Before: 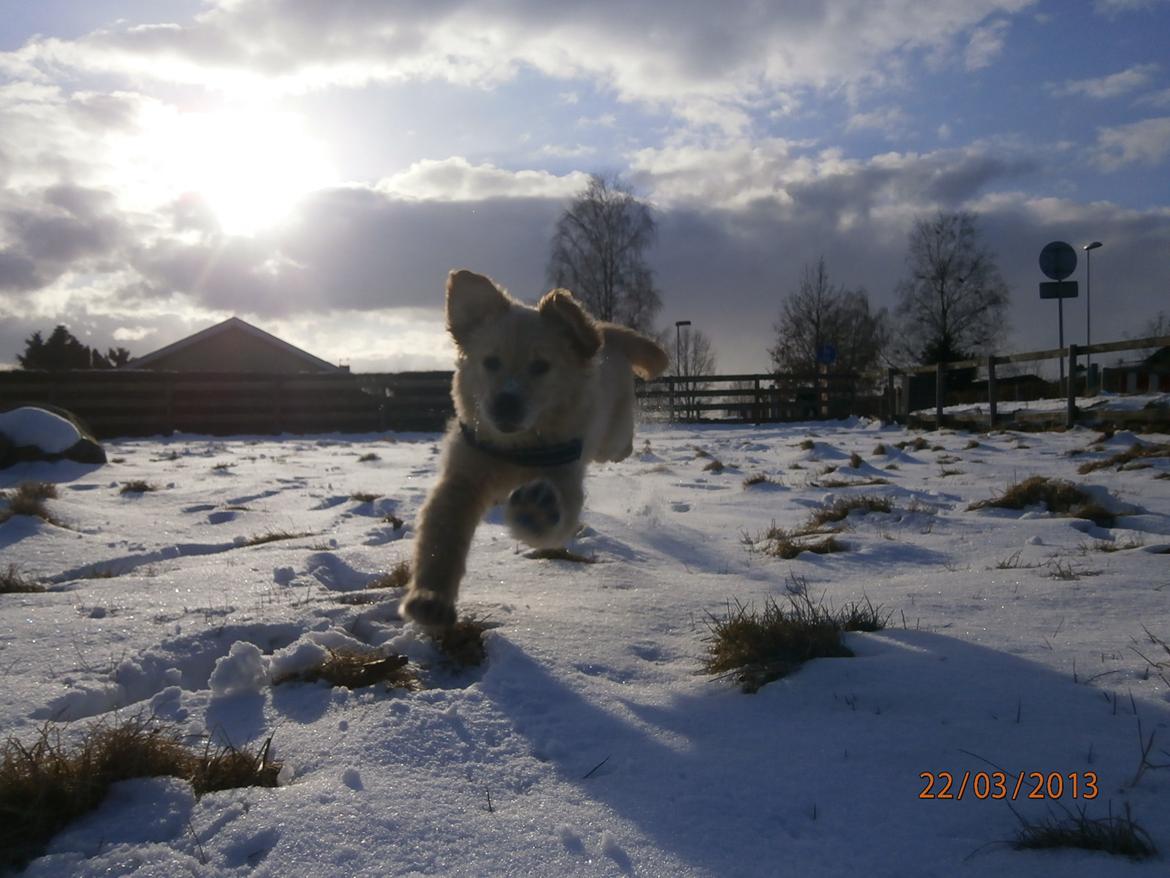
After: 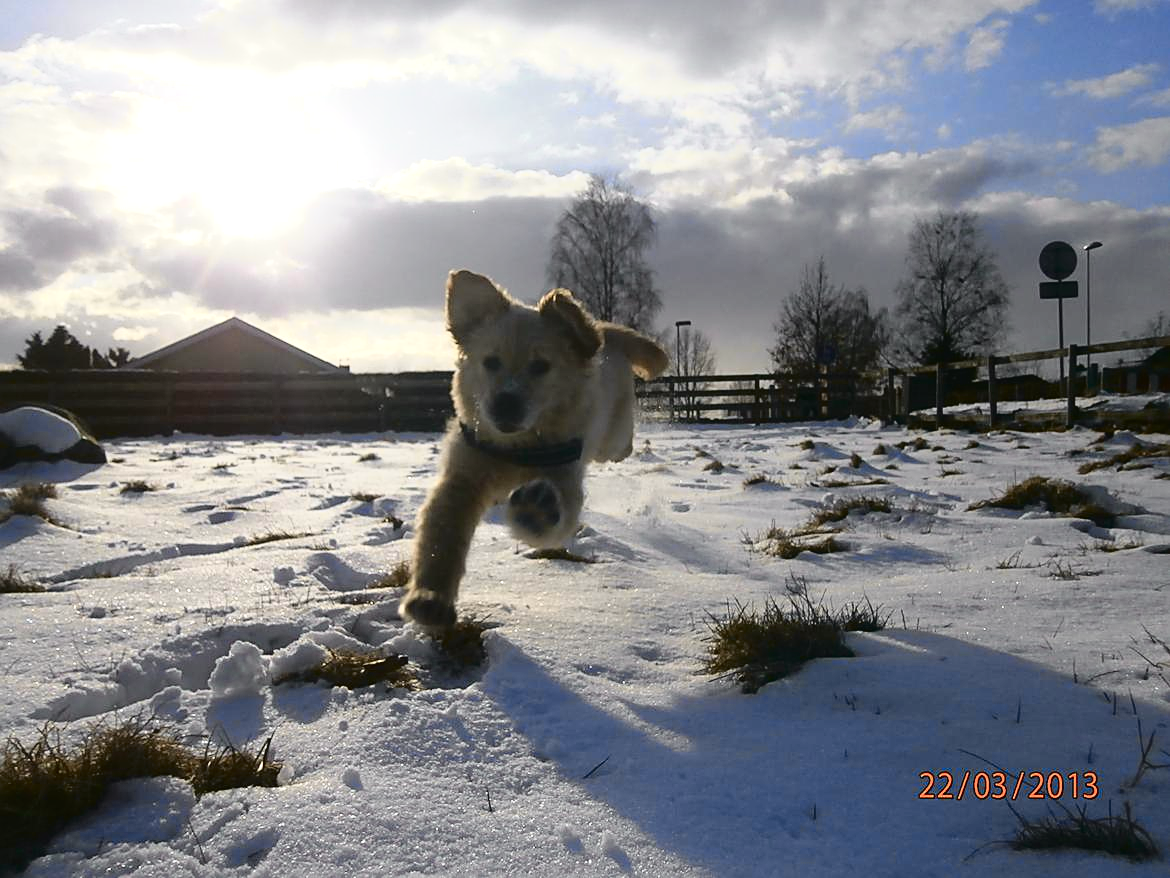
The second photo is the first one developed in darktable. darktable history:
tone curve: curves: ch0 [(0.003, 0.029) (0.037, 0.036) (0.149, 0.117) (0.297, 0.318) (0.422, 0.474) (0.531, 0.6) (0.743, 0.809) (0.889, 0.941) (1, 0.98)]; ch1 [(0, 0) (0.305, 0.325) (0.453, 0.437) (0.482, 0.479) (0.501, 0.5) (0.506, 0.503) (0.564, 0.578) (0.587, 0.625) (0.666, 0.727) (1, 1)]; ch2 [(0, 0) (0.323, 0.277) (0.408, 0.399) (0.45, 0.48) (0.499, 0.502) (0.512, 0.523) (0.57, 0.595) (0.653, 0.671) (0.768, 0.744) (1, 1)], color space Lab, independent channels, preserve colors none
exposure: exposure 0.367 EV, compensate highlight preservation false
sharpen: on, module defaults
